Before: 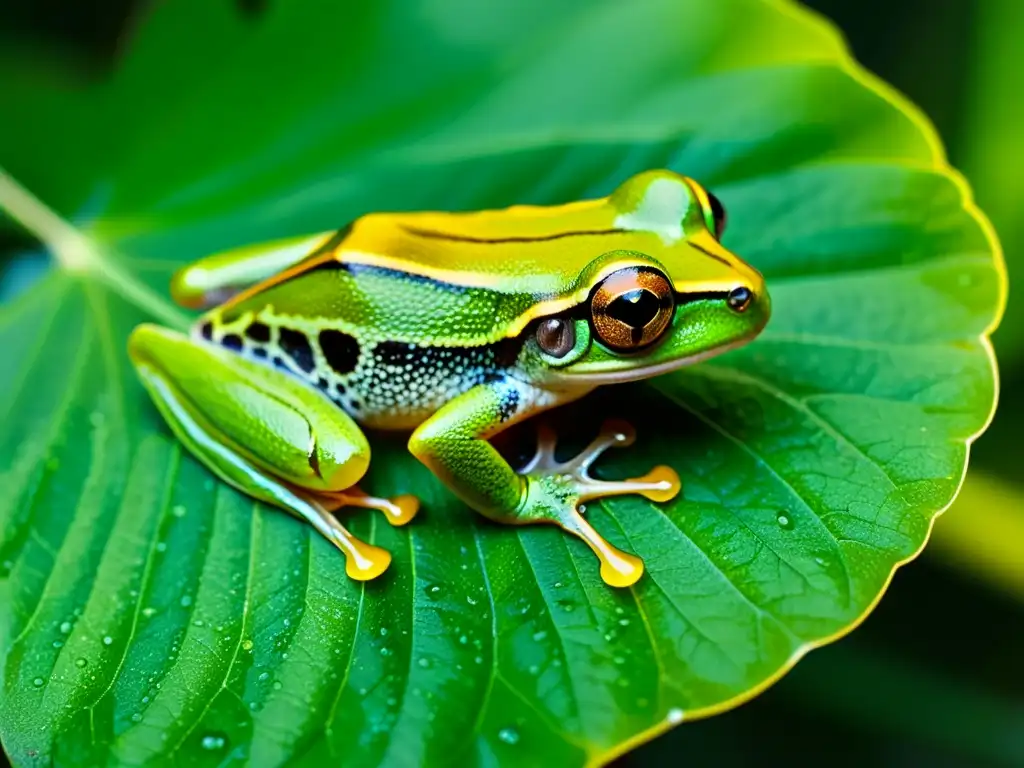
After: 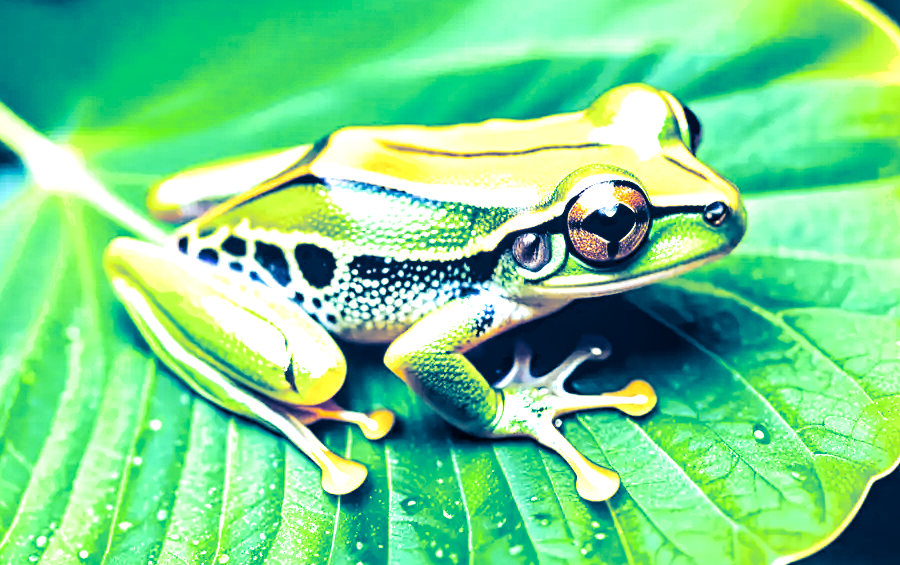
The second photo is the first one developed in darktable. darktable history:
crop and rotate: left 2.425%, top 11.305%, right 9.6%, bottom 15.08%
local contrast: on, module defaults
exposure: black level correction 0, exposure 1.45 EV, compensate exposure bias true, compensate highlight preservation false
haze removal: compatibility mode true, adaptive false
white balance: red 0.978, blue 0.999
split-toning: shadows › hue 226.8°, shadows › saturation 1, highlights › saturation 0, balance -61.41
tone curve: curves: ch0 [(0, 0) (0.003, 0.059) (0.011, 0.059) (0.025, 0.057) (0.044, 0.055) (0.069, 0.057) (0.1, 0.083) (0.136, 0.128) (0.177, 0.185) (0.224, 0.242) (0.277, 0.308) (0.335, 0.383) (0.399, 0.468) (0.468, 0.547) (0.543, 0.632) (0.623, 0.71) (0.709, 0.801) (0.801, 0.859) (0.898, 0.922) (1, 1)], preserve colors none
